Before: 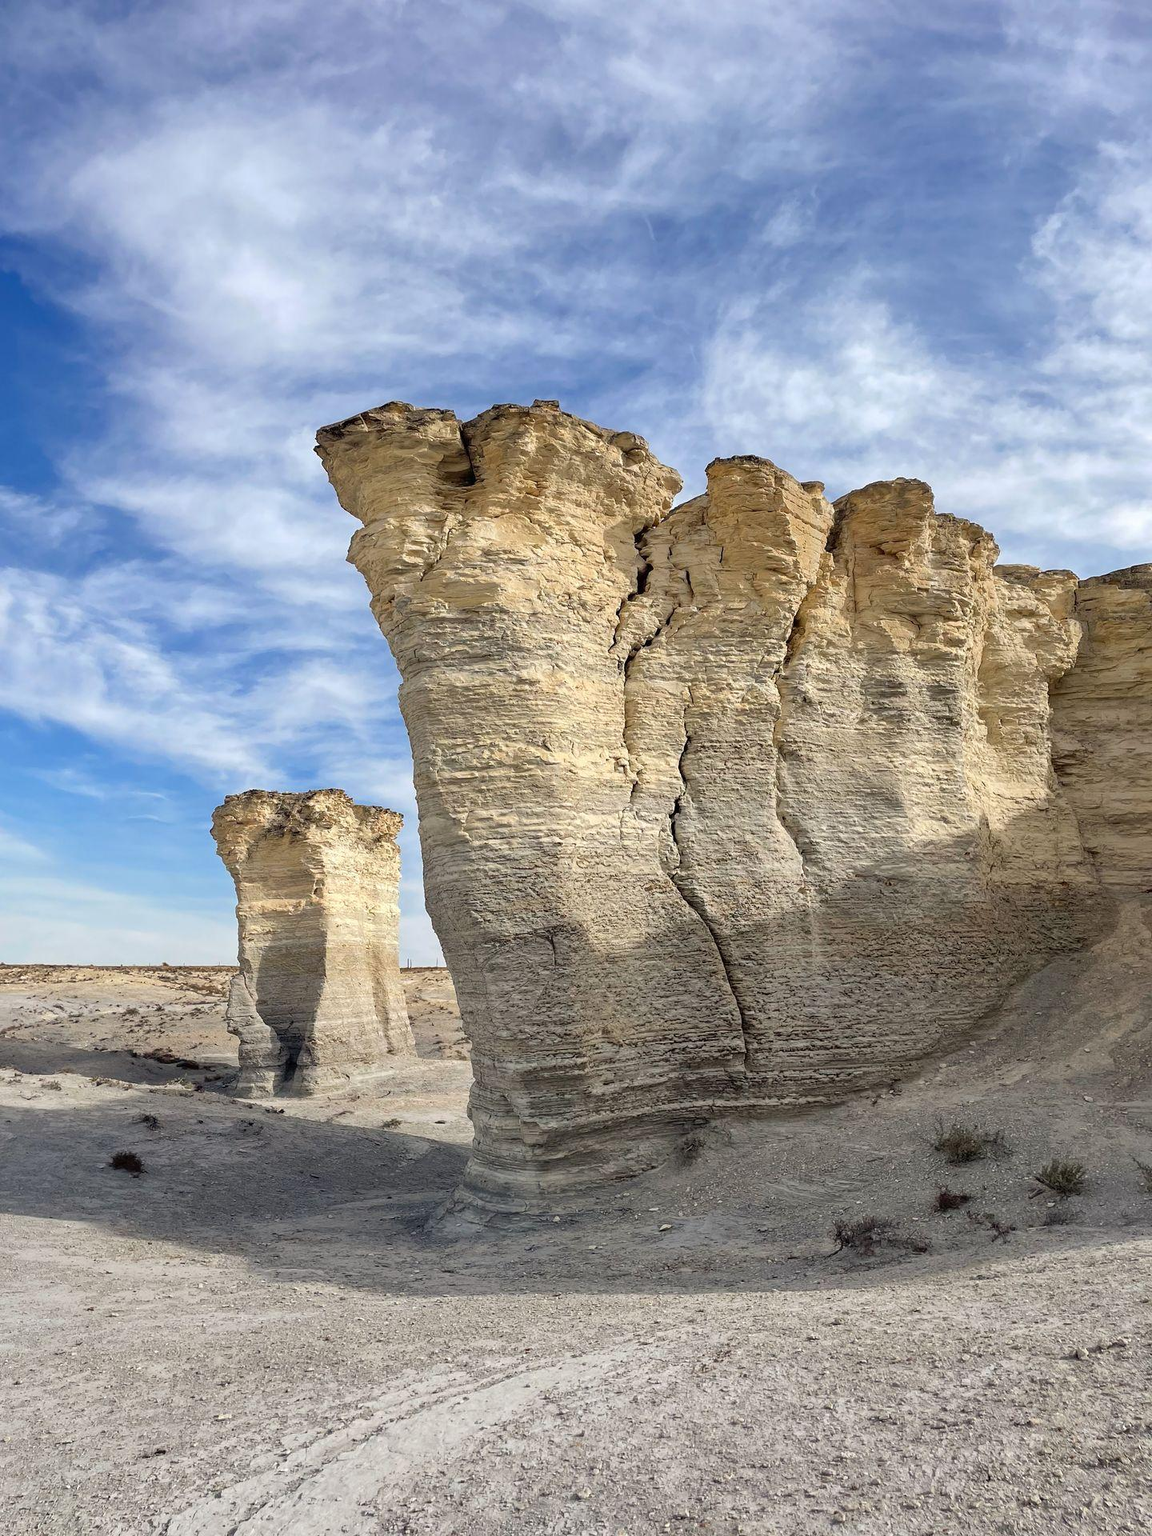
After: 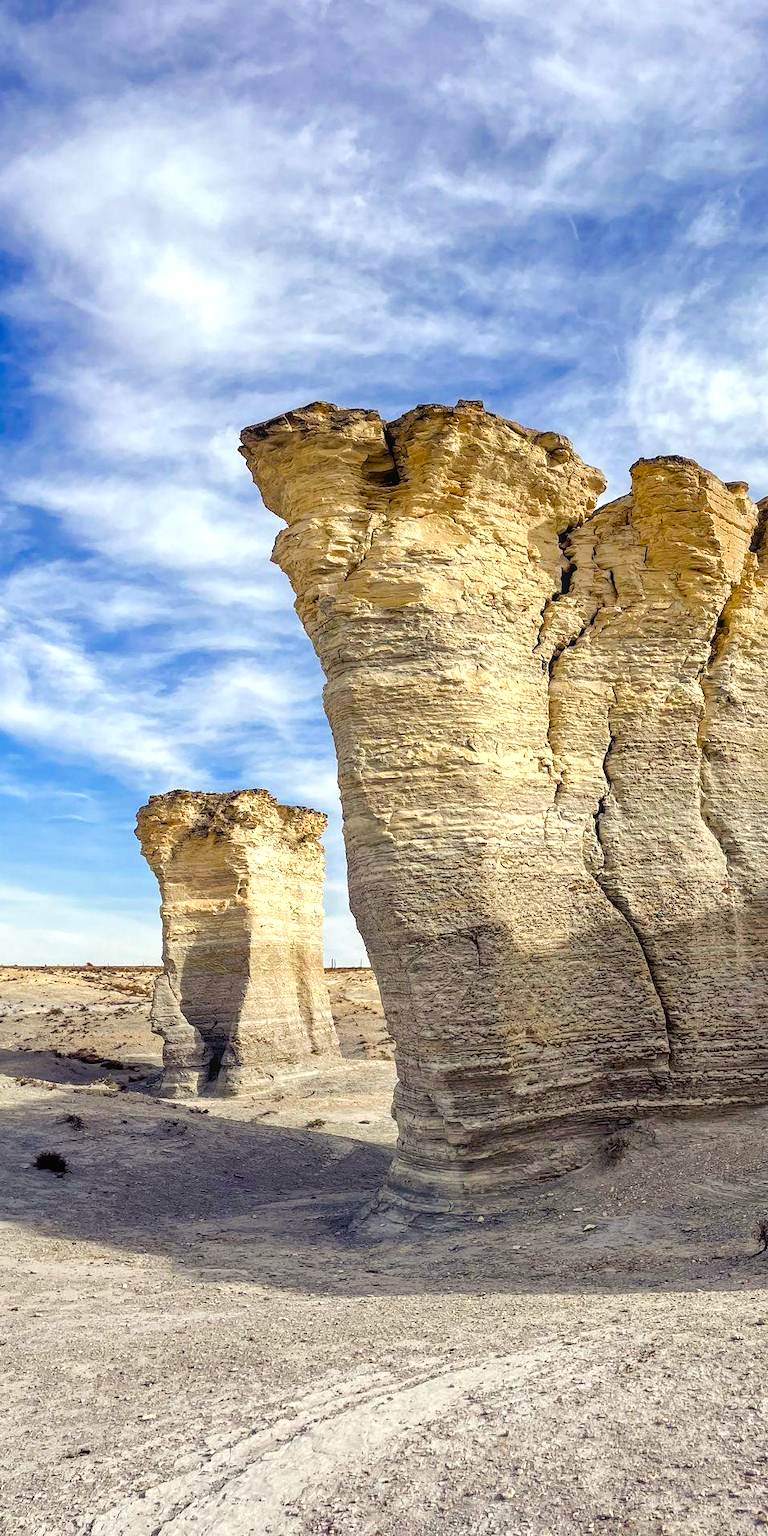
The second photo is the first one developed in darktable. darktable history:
color balance rgb: shadows lift › luminance -21.66%, shadows lift › chroma 6.57%, shadows lift › hue 270°, power › chroma 0.68%, power › hue 60°, highlights gain › luminance 6.08%, highlights gain › chroma 1.33%, highlights gain › hue 90°, global offset › luminance -0.87%, perceptual saturation grading › global saturation 26.86%, perceptual saturation grading › highlights -28.39%, perceptual saturation grading › mid-tones 15.22%, perceptual saturation grading › shadows 33.98%, perceptual brilliance grading › highlights 10%, perceptual brilliance grading › mid-tones 5%
local contrast: detail 110%
crop and rotate: left 6.617%, right 26.717%
